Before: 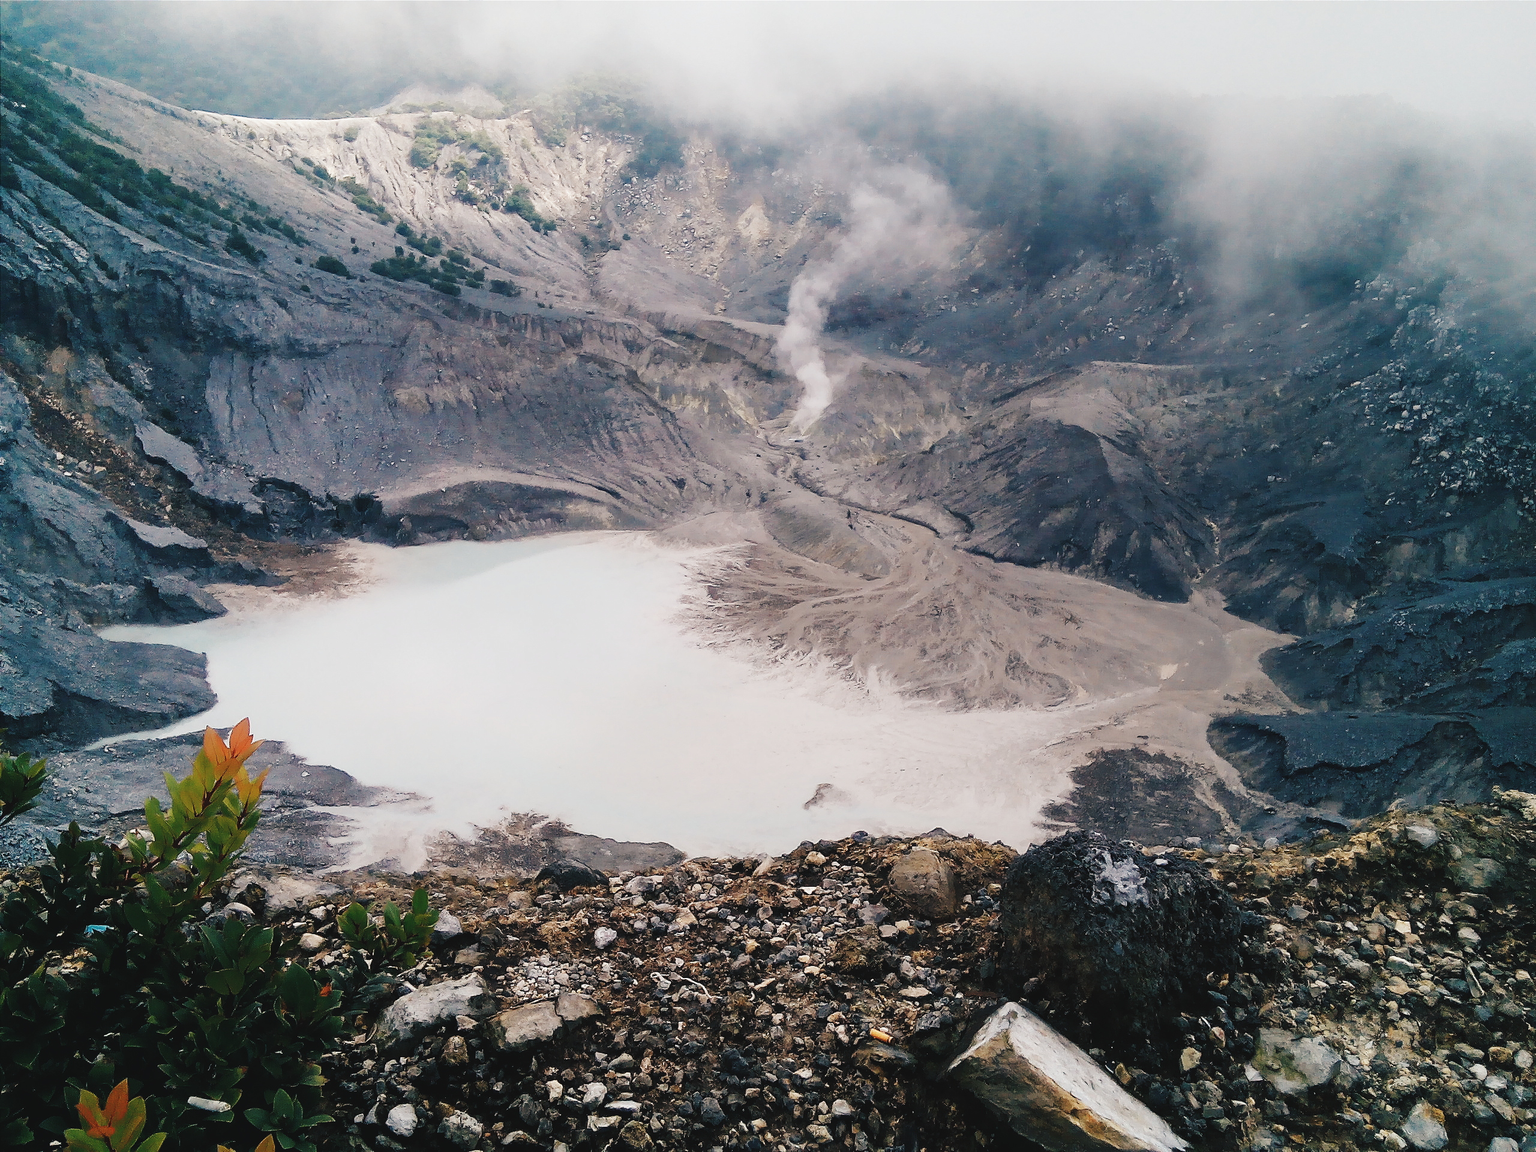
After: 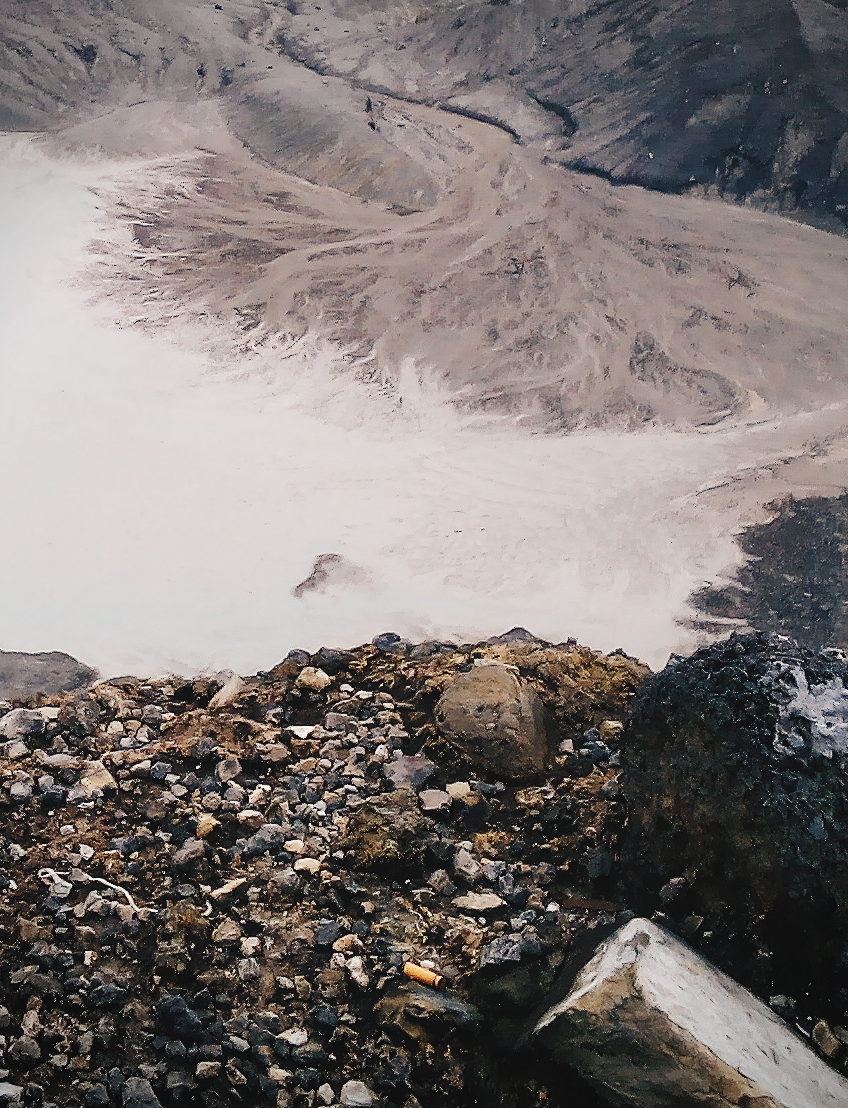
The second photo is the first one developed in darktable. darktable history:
crop: left 40.878%, top 39.176%, right 25.993%, bottom 3.081%
vignetting: unbound false
